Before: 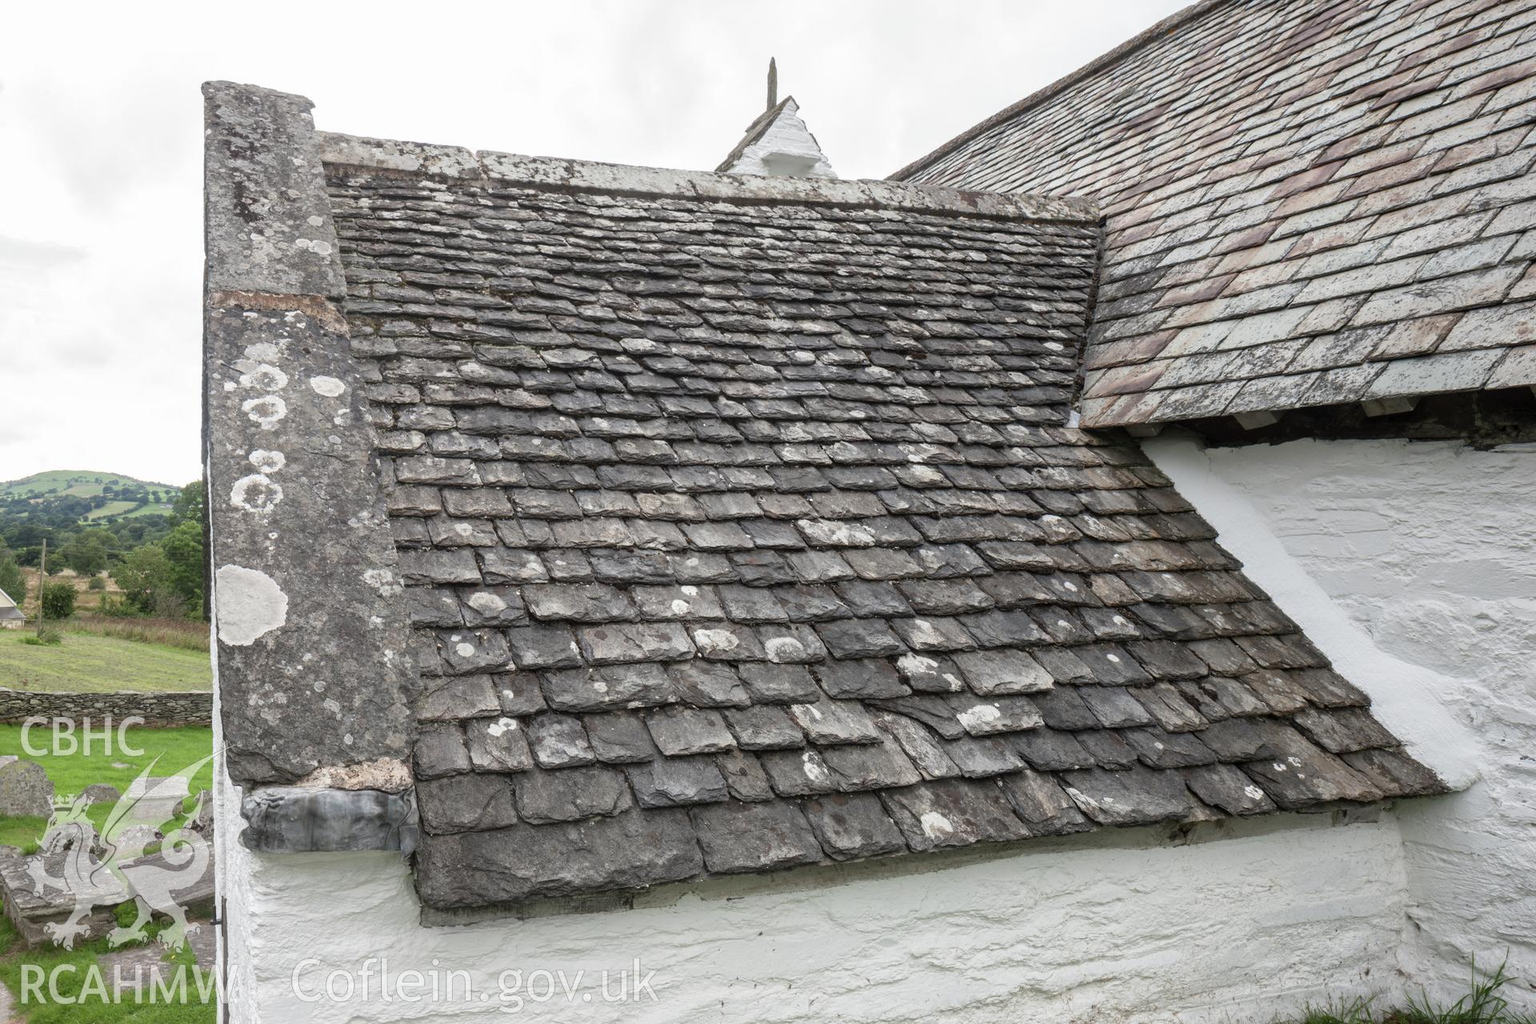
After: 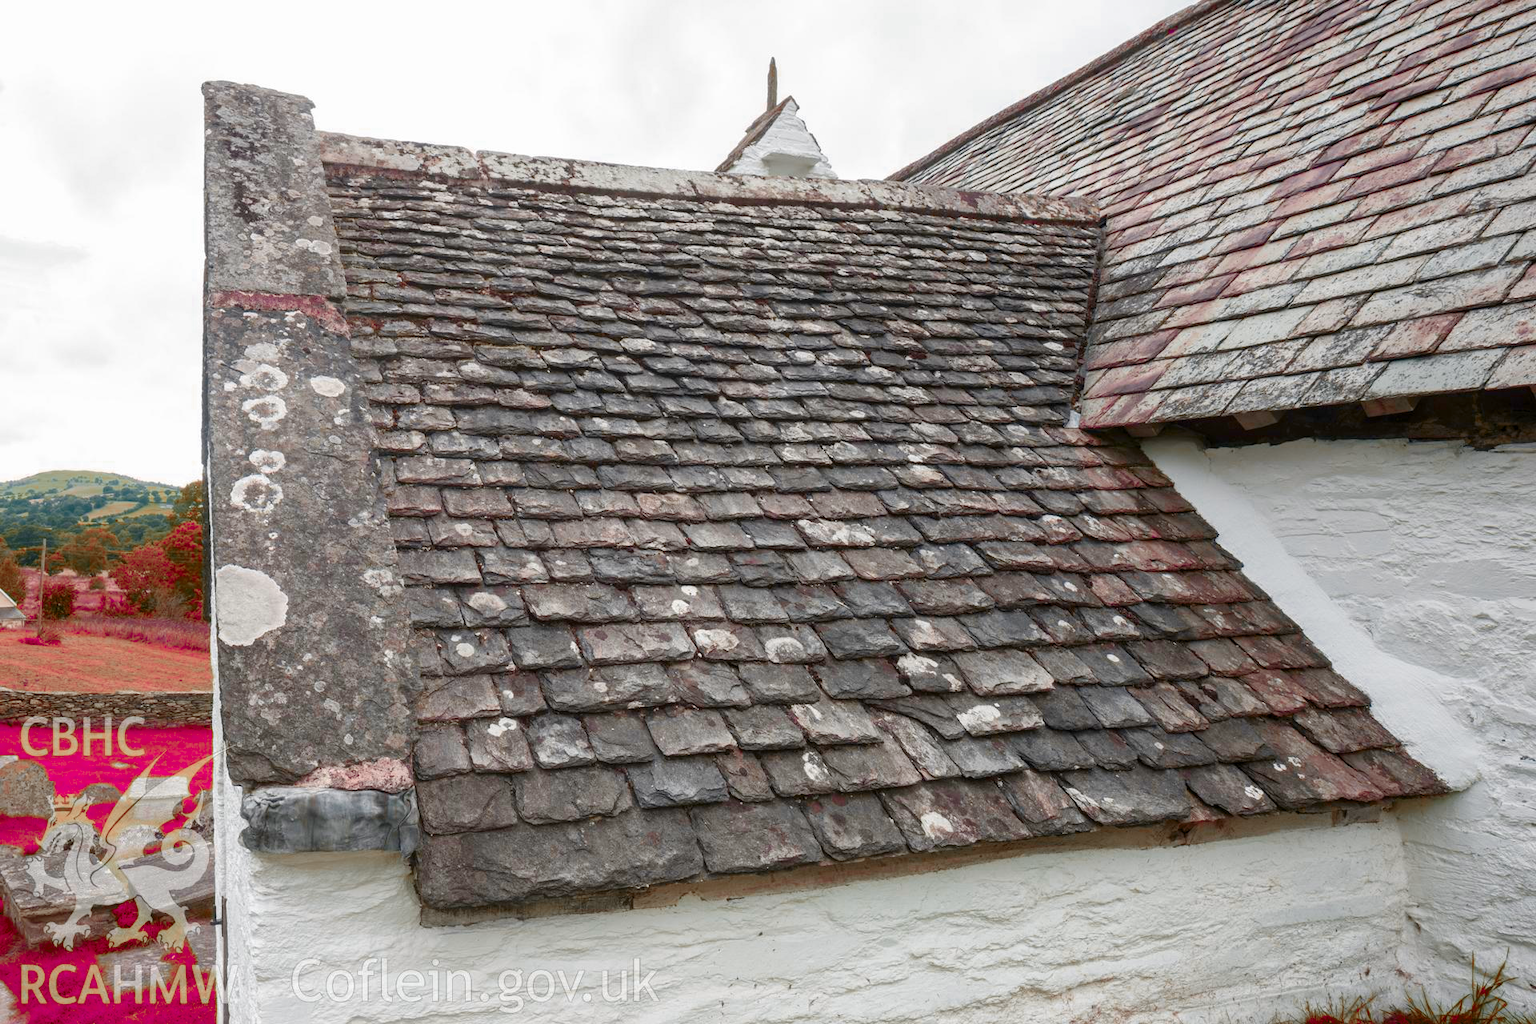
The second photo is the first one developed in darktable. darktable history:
color balance rgb: perceptual saturation grading › global saturation 20%, perceptual saturation grading › highlights -50.442%, perceptual saturation grading › shadows 30.881%, global vibrance 50.836%
color zones: curves: ch0 [(0.826, 0.353)]; ch1 [(0.242, 0.647) (0.889, 0.342)]; ch2 [(0.246, 0.089) (0.969, 0.068)]
